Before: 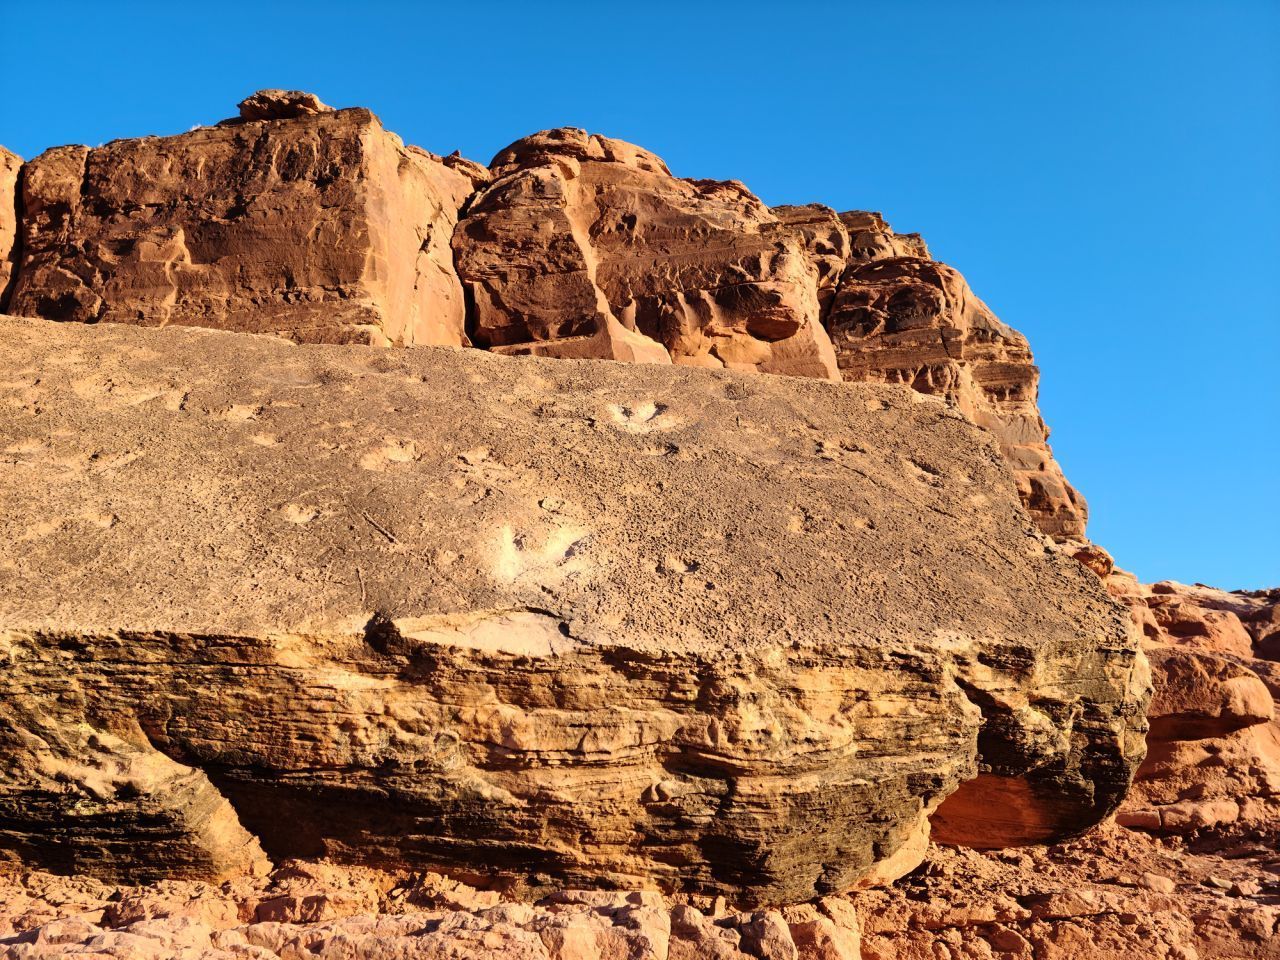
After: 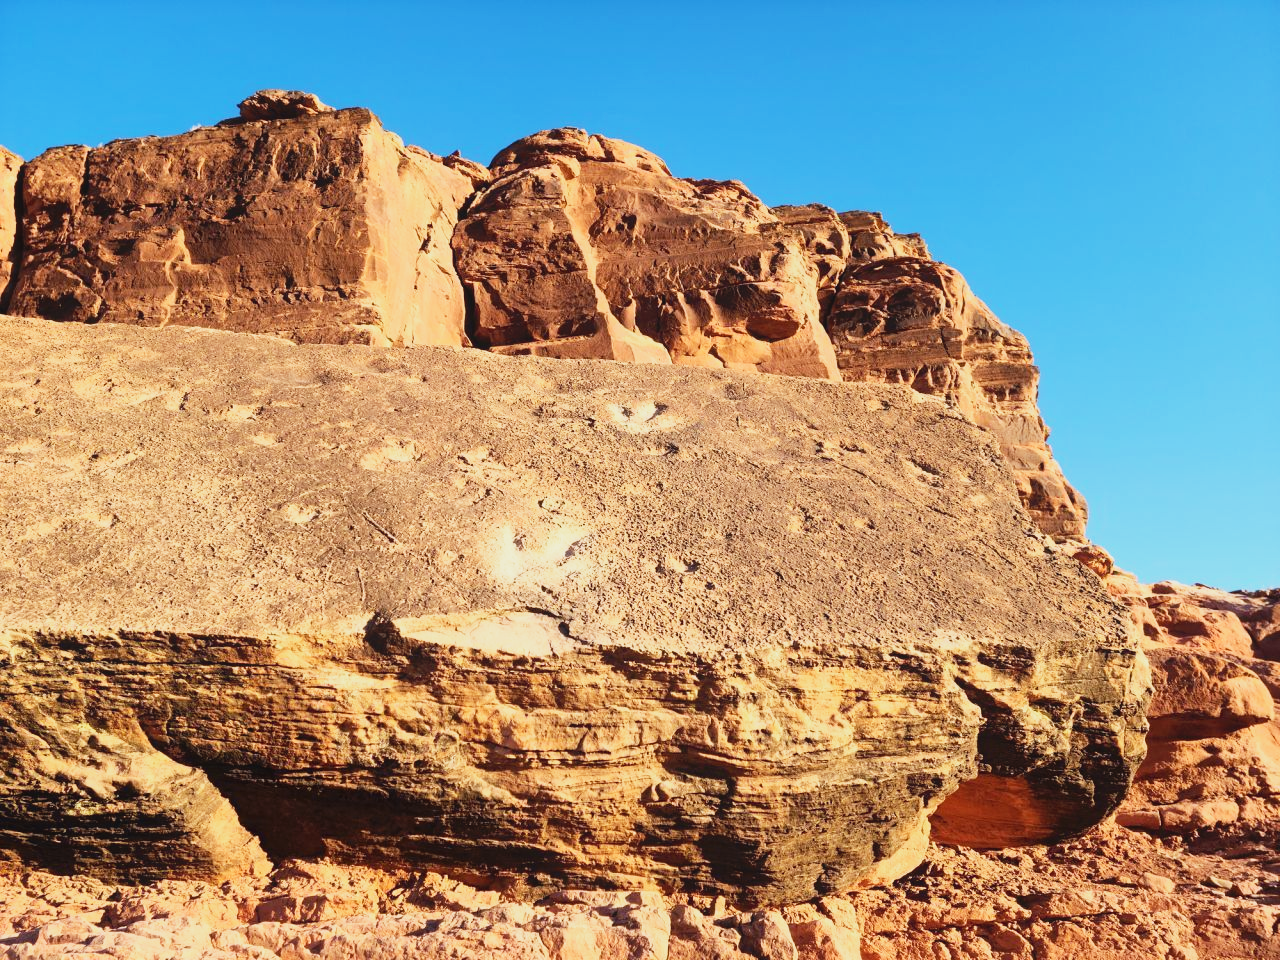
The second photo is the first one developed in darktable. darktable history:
base curve: curves: ch0 [(0, 0) (0.088, 0.125) (0.176, 0.251) (0.354, 0.501) (0.613, 0.749) (1, 0.877)], preserve colors none
contrast equalizer: y [[0.586, 0.584, 0.576, 0.565, 0.552, 0.539], [0.5 ×6], [0.97, 0.959, 0.919, 0.859, 0.789, 0.717], [0 ×6], [0 ×6]], mix -0.313
